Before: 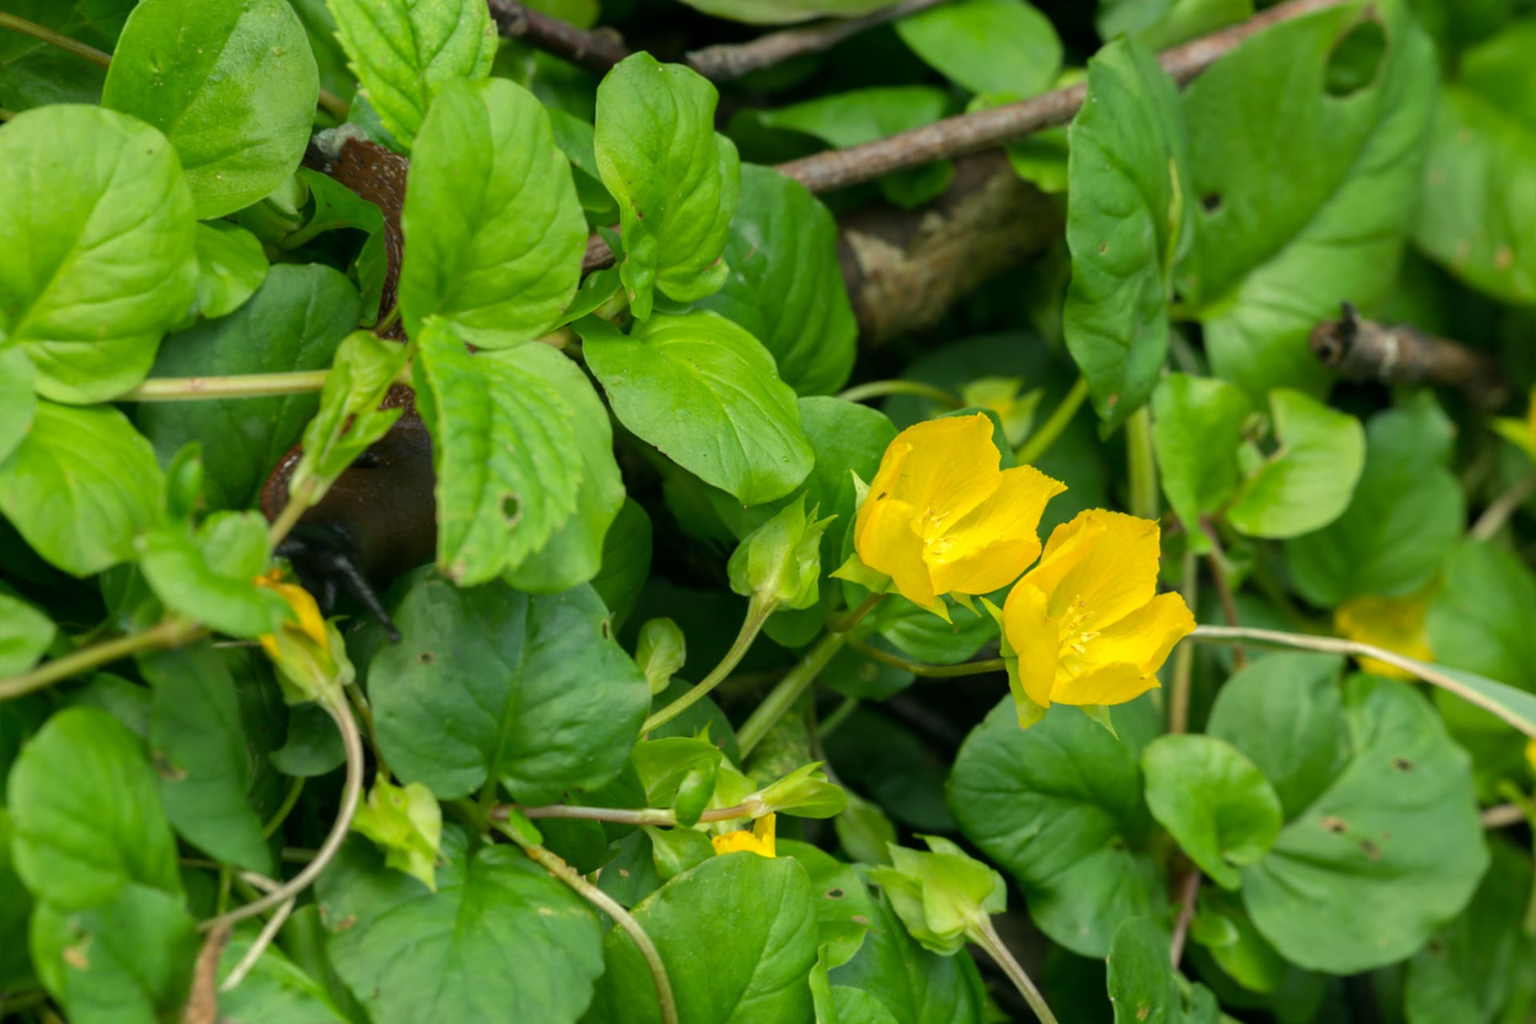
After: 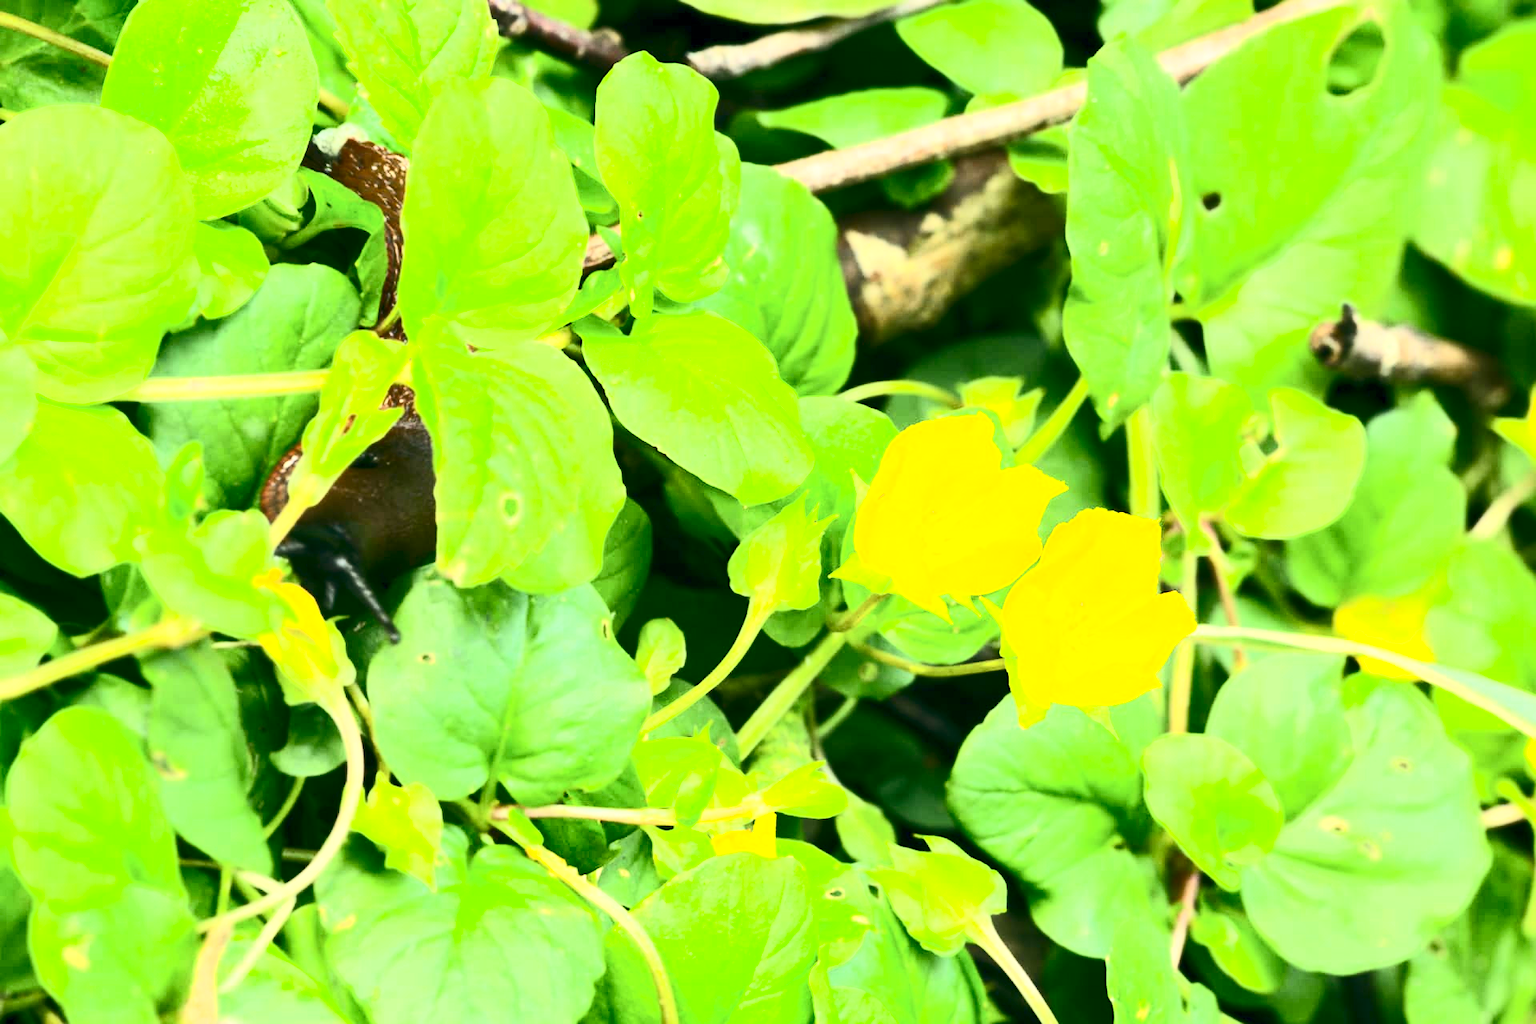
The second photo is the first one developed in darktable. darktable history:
color balance: lift [1, 0.998, 1.001, 1.002], gamma [1, 1.02, 1, 0.98], gain [1, 1.02, 1.003, 0.98]
contrast brightness saturation: contrast 0.62, brightness 0.34, saturation 0.14
exposure: black level correction 0.001, exposure 1.646 EV, compensate exposure bias true, compensate highlight preservation false
shadows and highlights: shadows 29.61, highlights -30.47, low approximation 0.01, soften with gaussian
